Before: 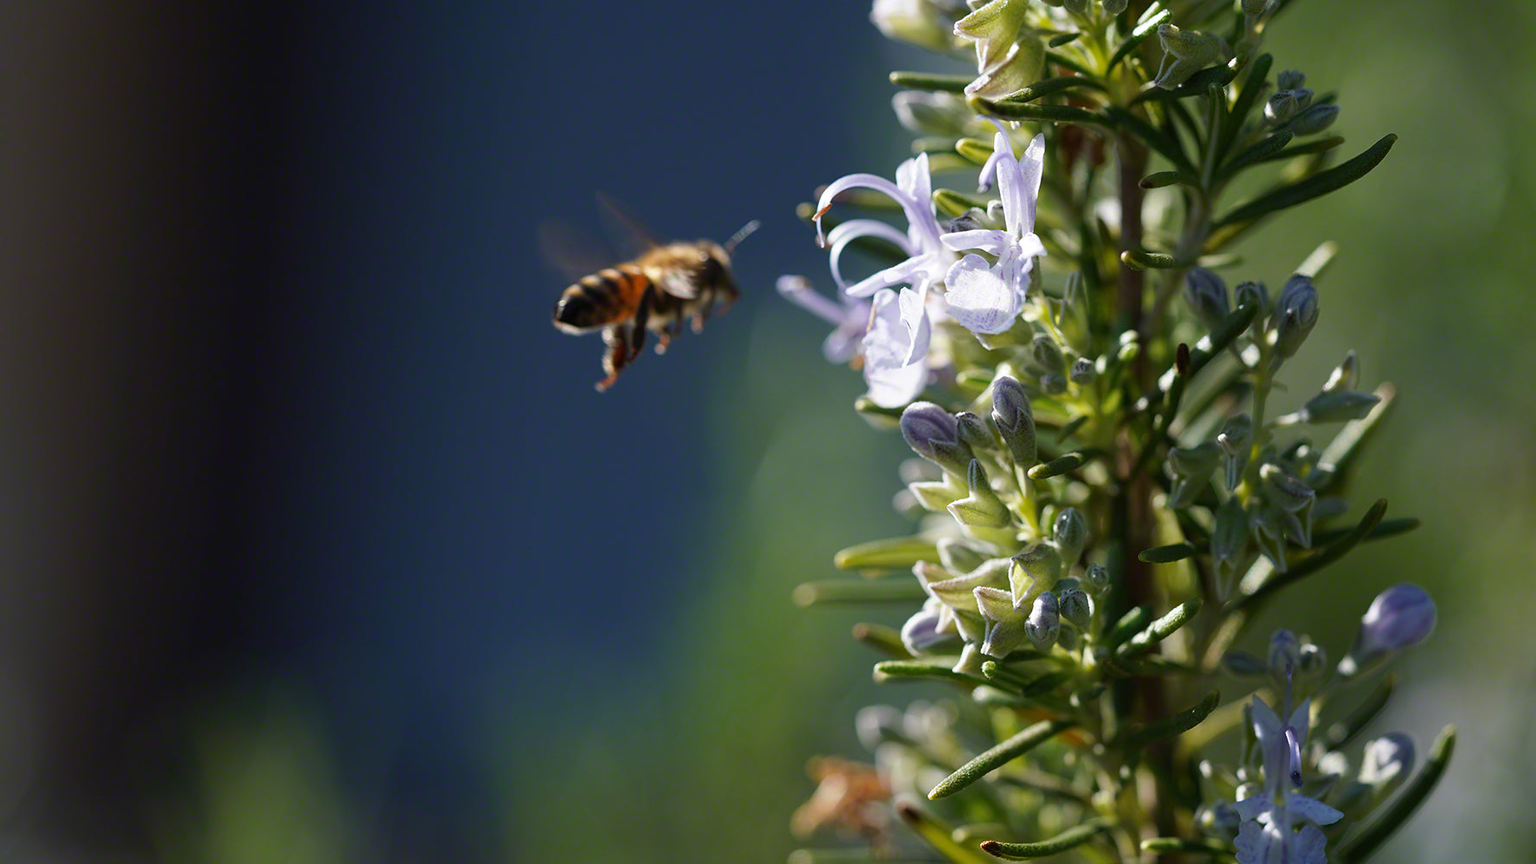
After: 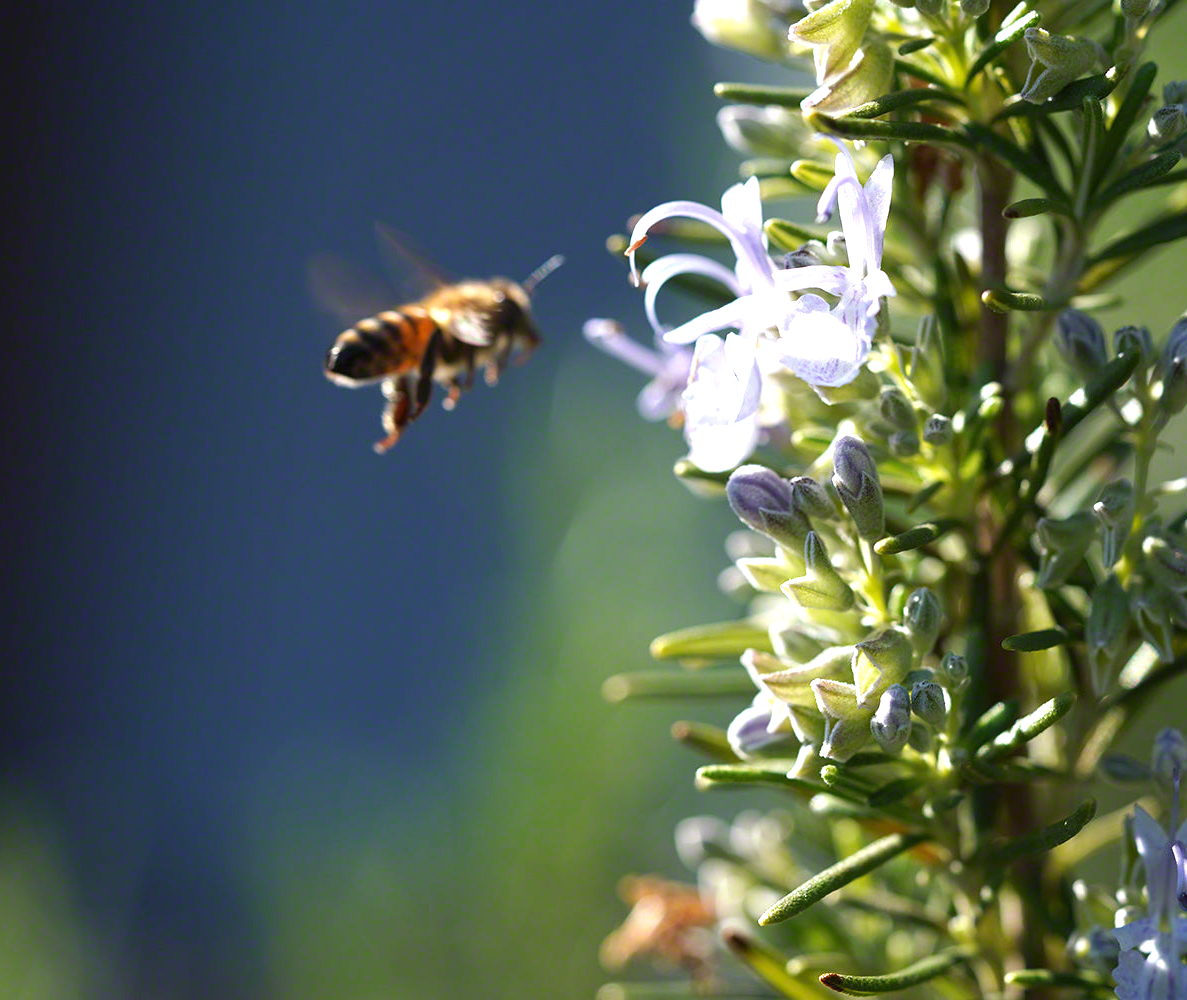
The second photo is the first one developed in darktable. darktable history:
exposure: exposure 0.785 EV, compensate highlight preservation false
crop and rotate: left 17.732%, right 15.423%
tone equalizer: on, module defaults
